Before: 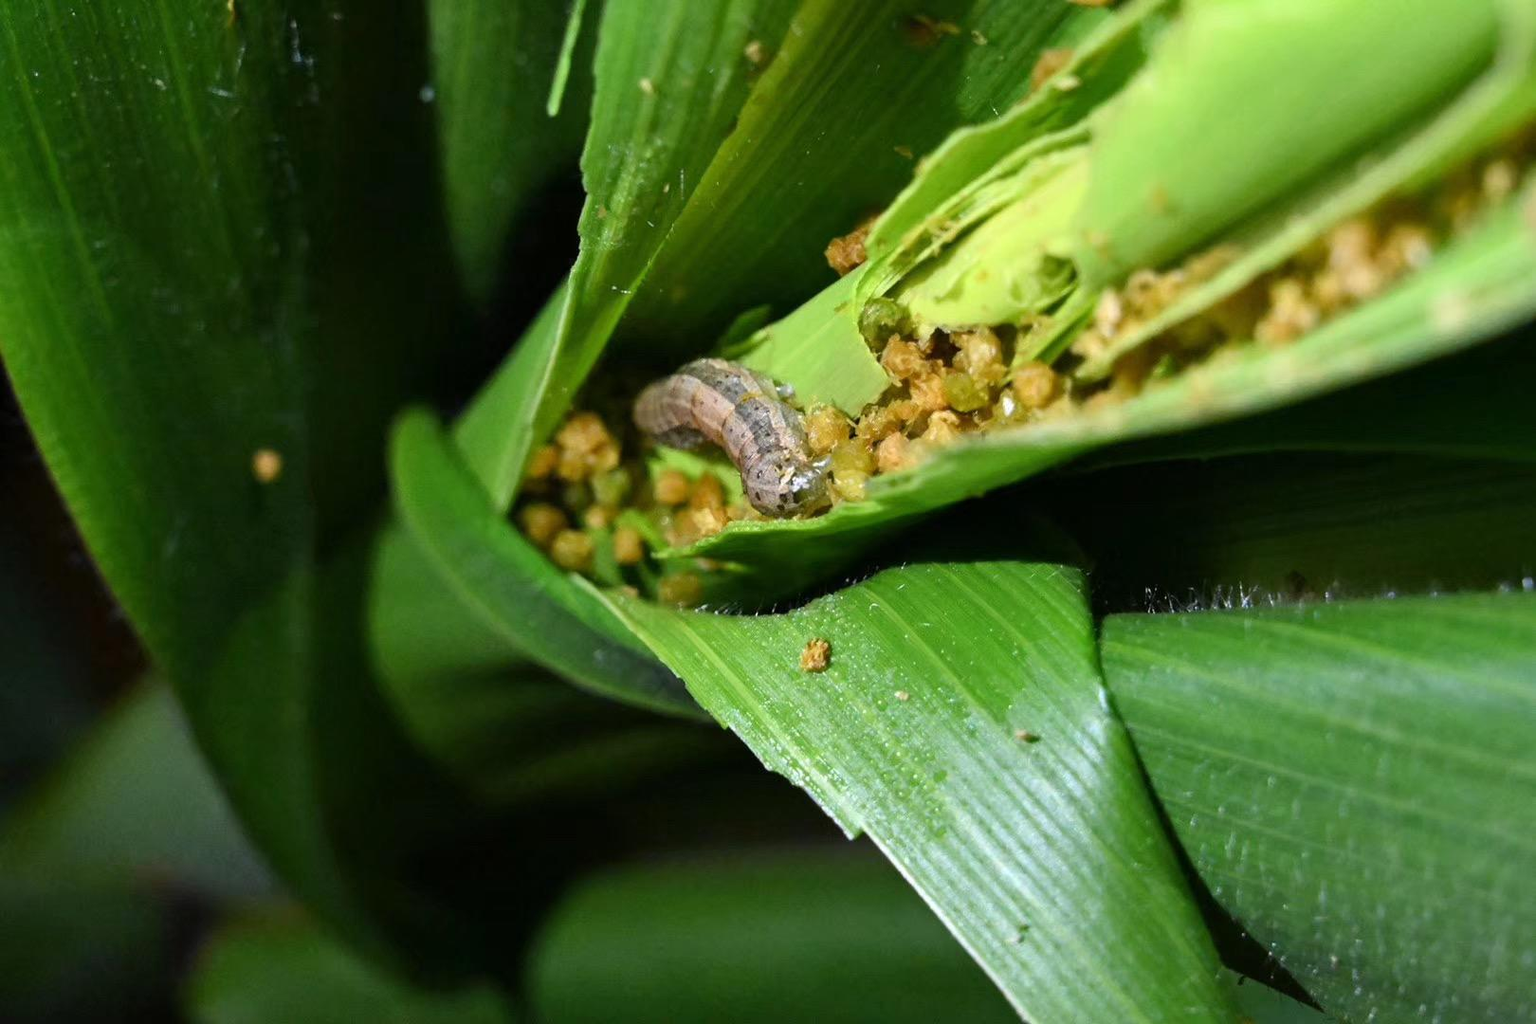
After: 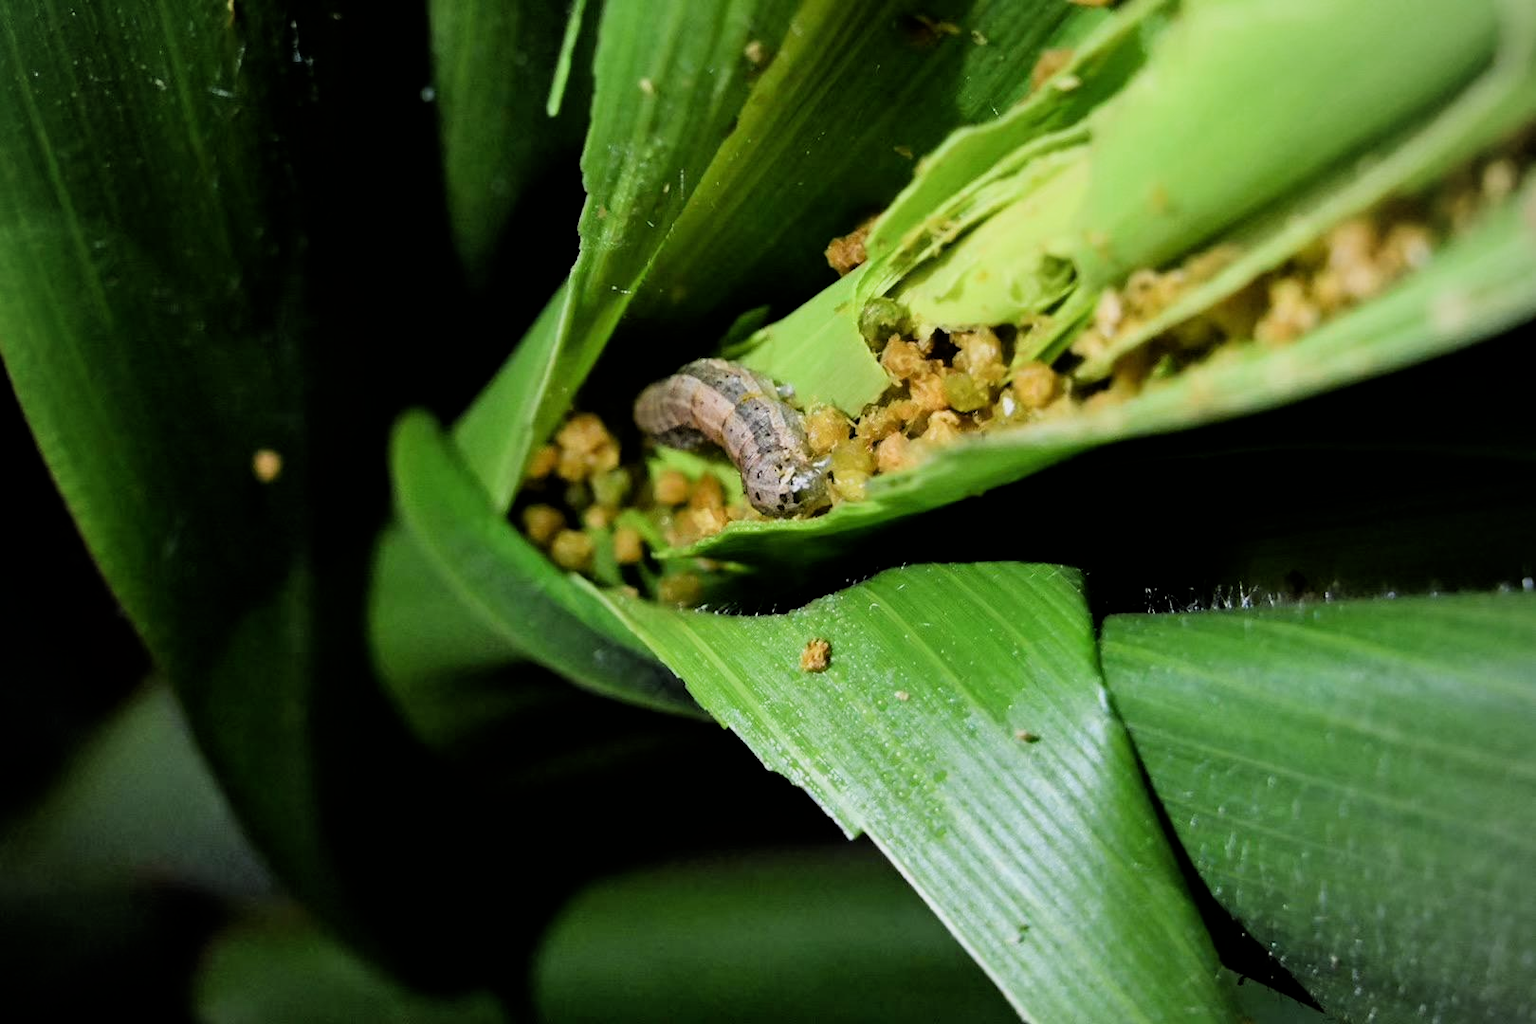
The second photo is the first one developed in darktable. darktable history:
vignetting: fall-off radius 82.17%, center (-0.031, -0.045), unbound false
filmic rgb: black relative exposure -5.09 EV, white relative exposure 3.56 EV, hardness 3.17, contrast 1.191, highlights saturation mix -29.63%
